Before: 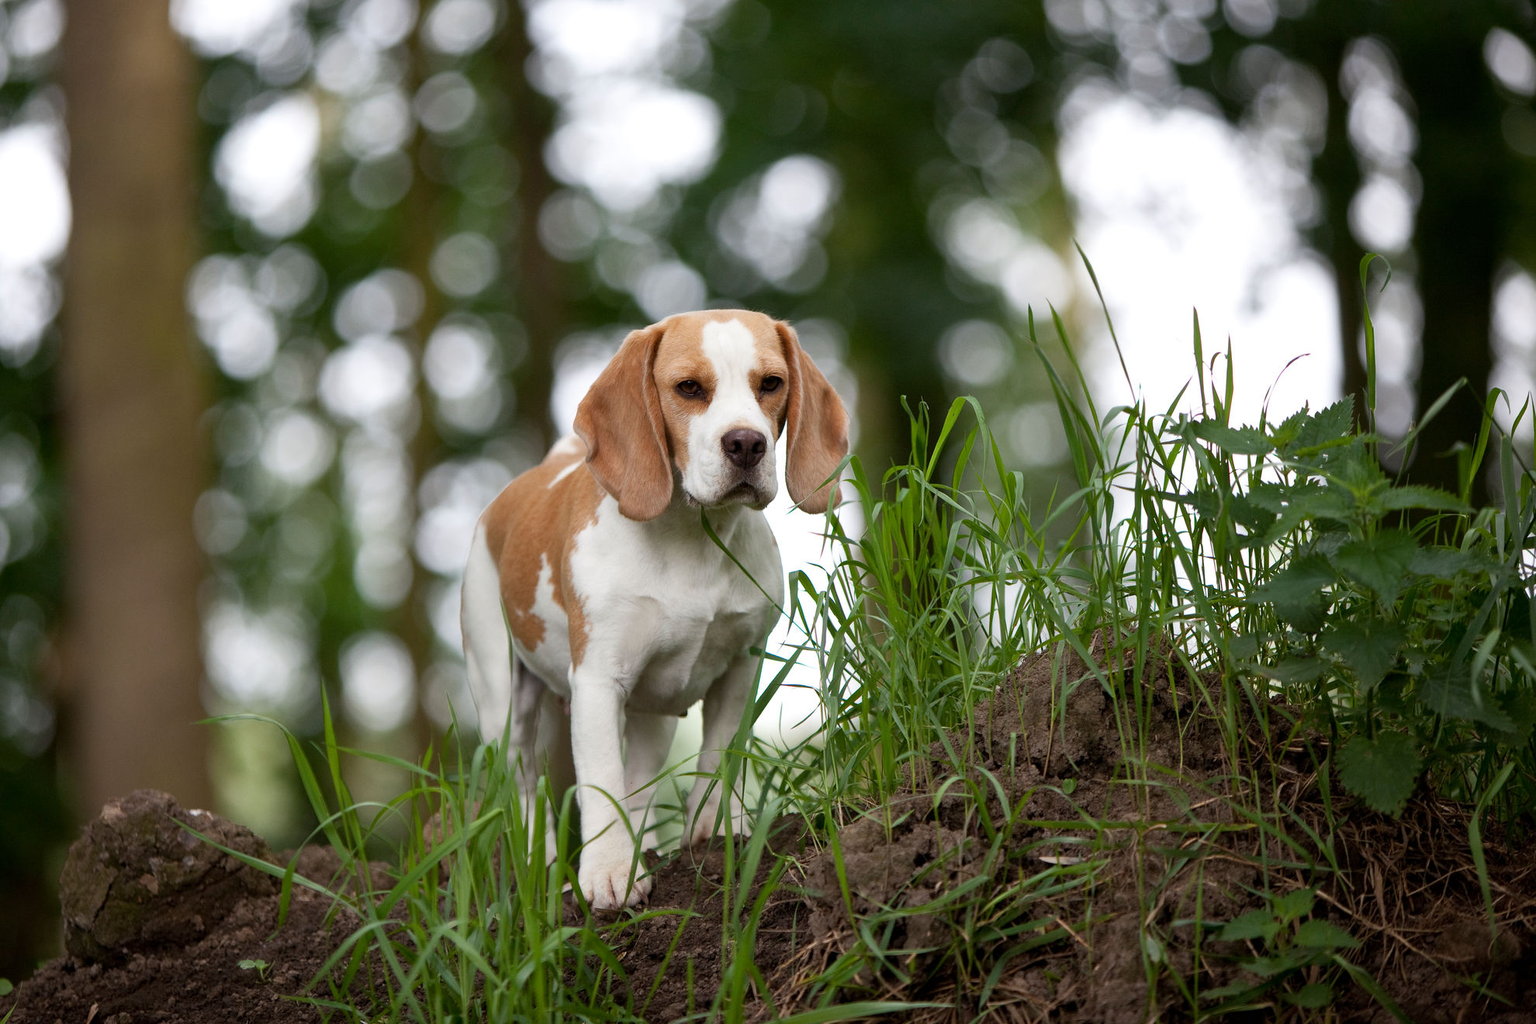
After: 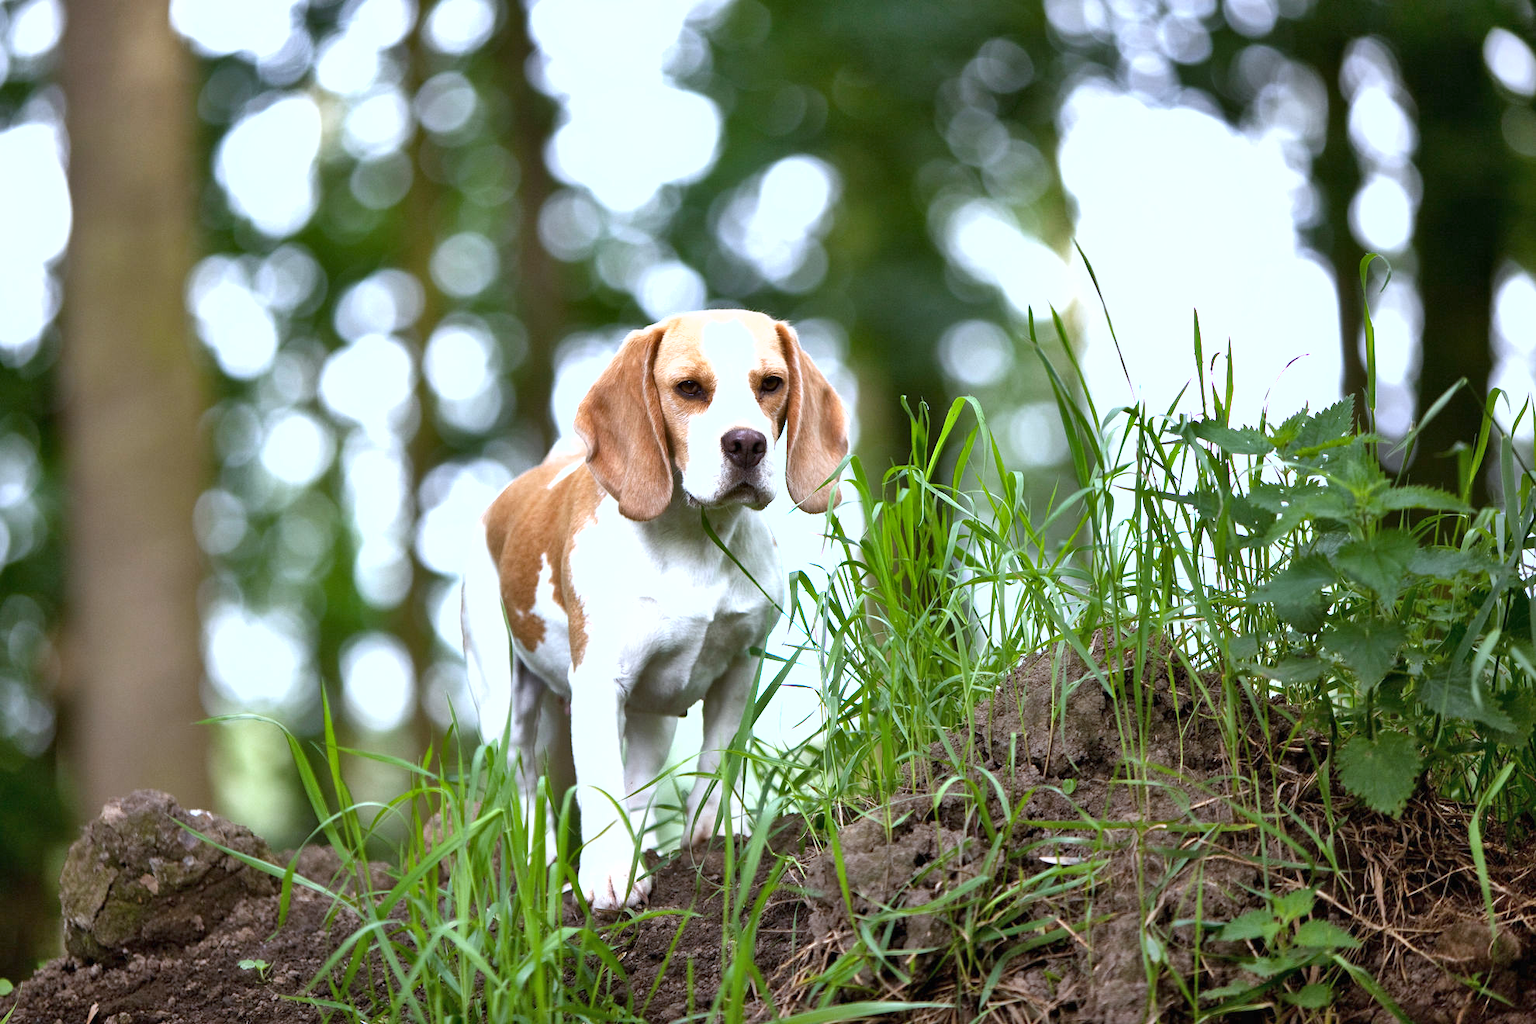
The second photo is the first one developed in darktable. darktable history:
shadows and highlights: low approximation 0.01, soften with gaussian
exposure: black level correction 0, exposure 1.2 EV, compensate highlight preservation false
white balance: red 0.926, green 1.003, blue 1.133
